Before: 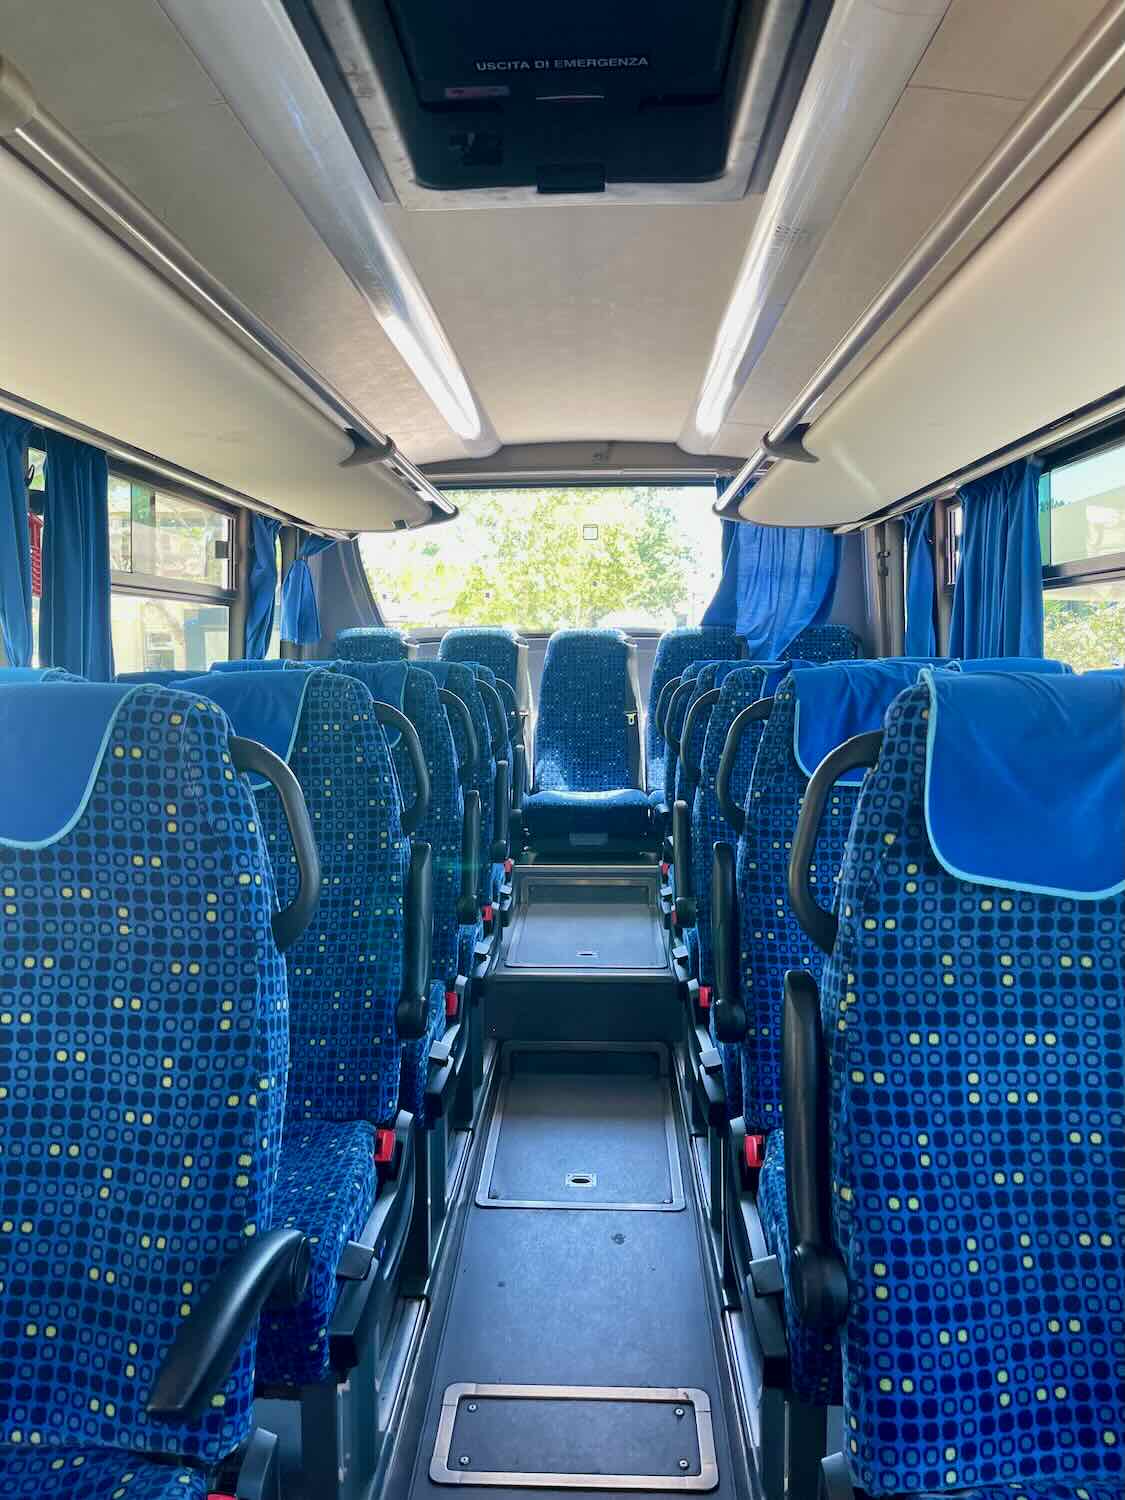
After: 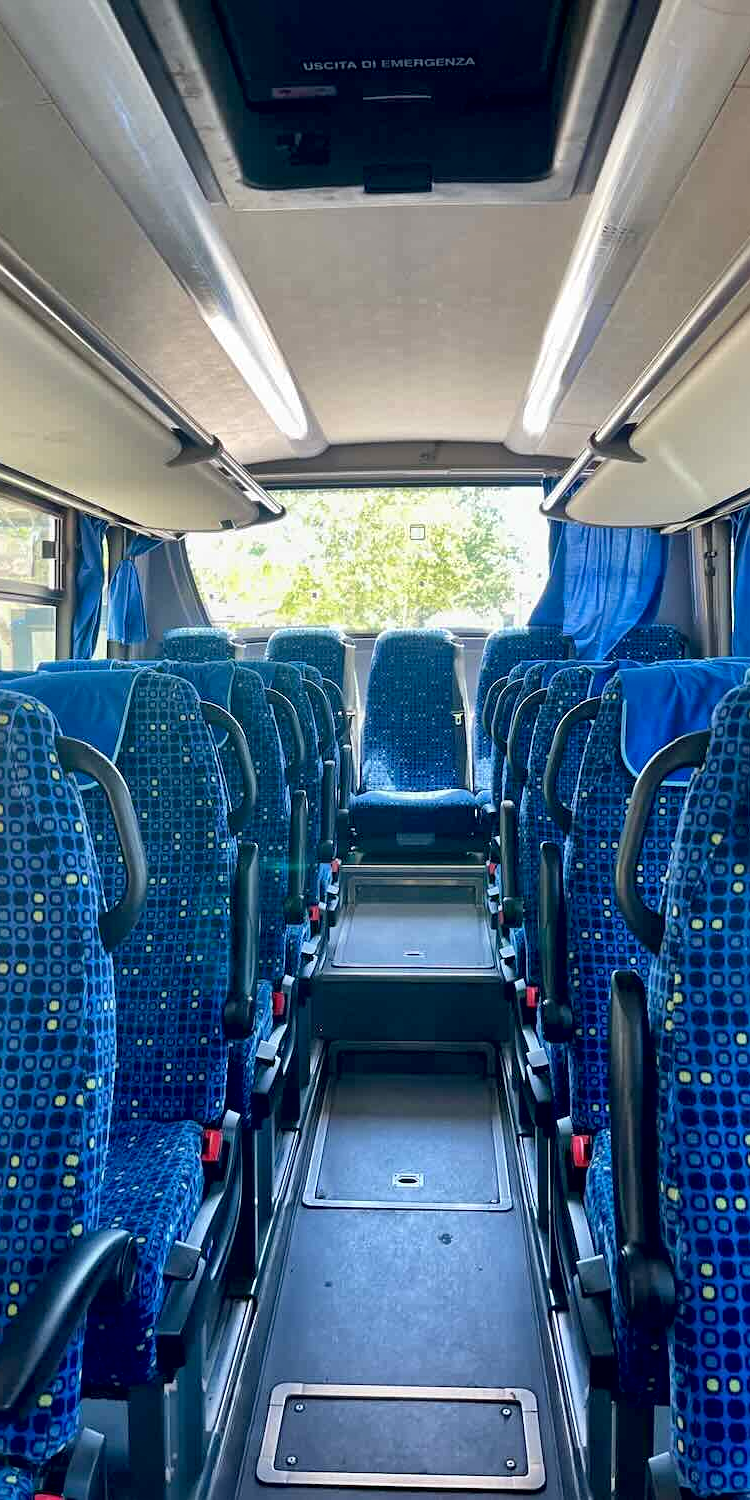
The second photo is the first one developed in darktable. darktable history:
local contrast: mode bilateral grid, contrast 20, coarseness 50, detail 140%, midtone range 0.2
crop and rotate: left 15.446%, right 17.836%
sharpen: amount 0.2
